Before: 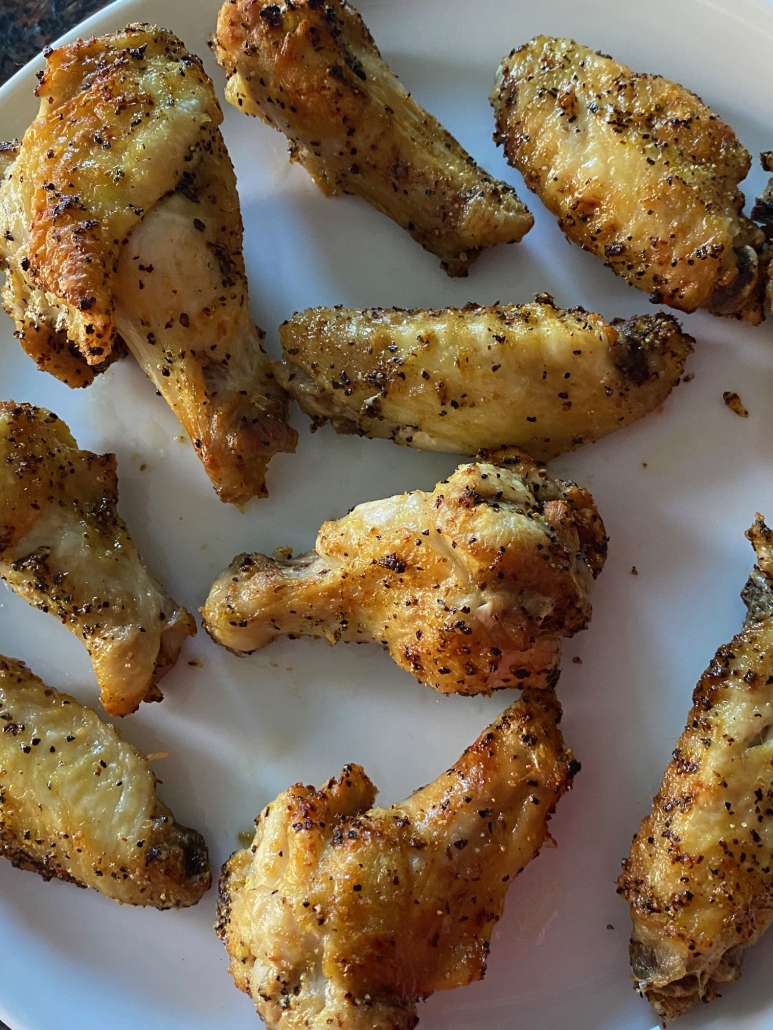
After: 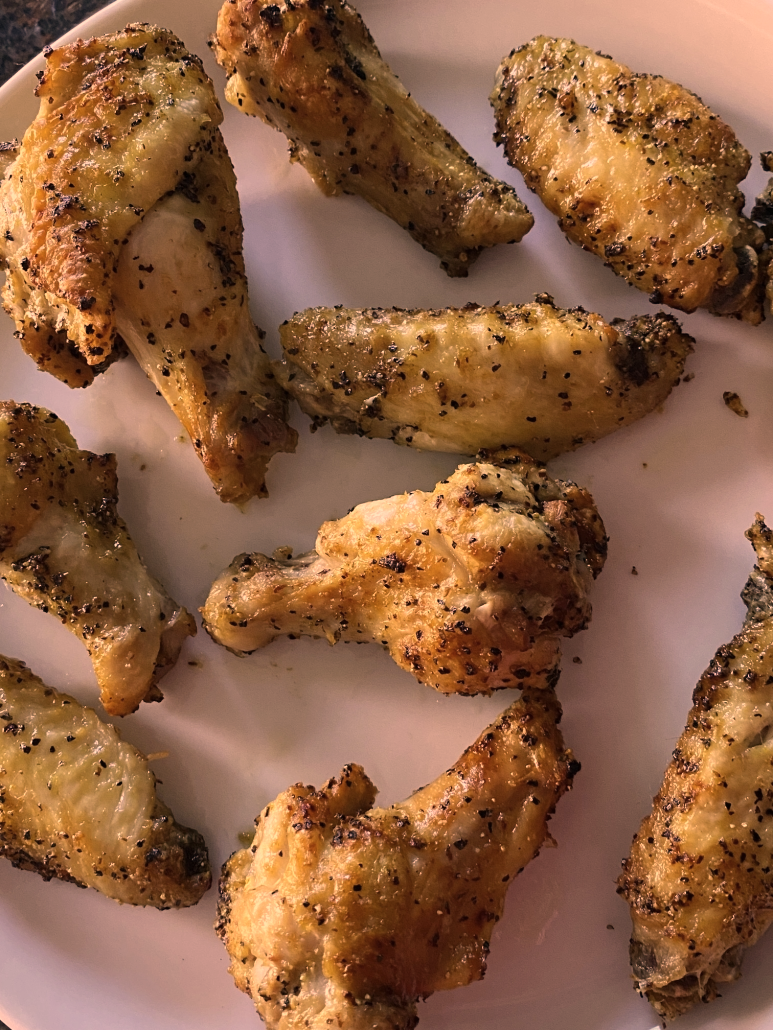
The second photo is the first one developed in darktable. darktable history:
color correction: highlights a* 39.37, highlights b* 39.84, saturation 0.695
